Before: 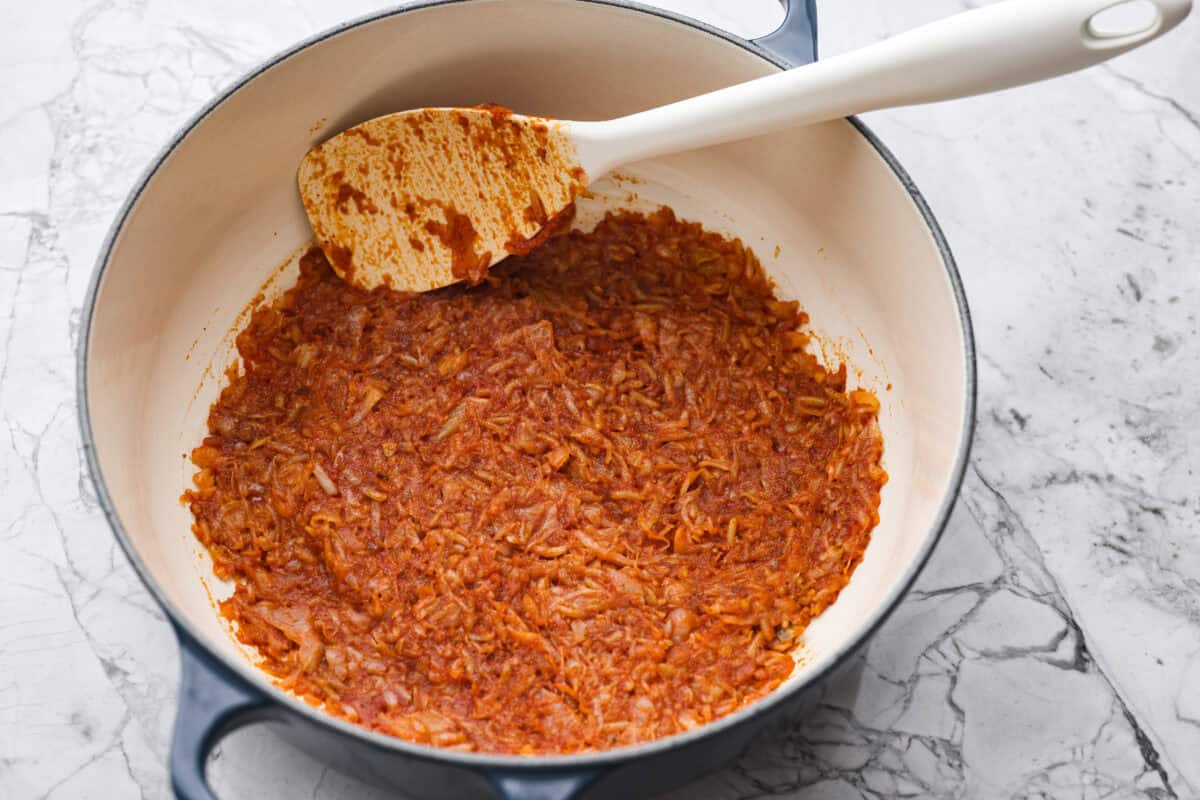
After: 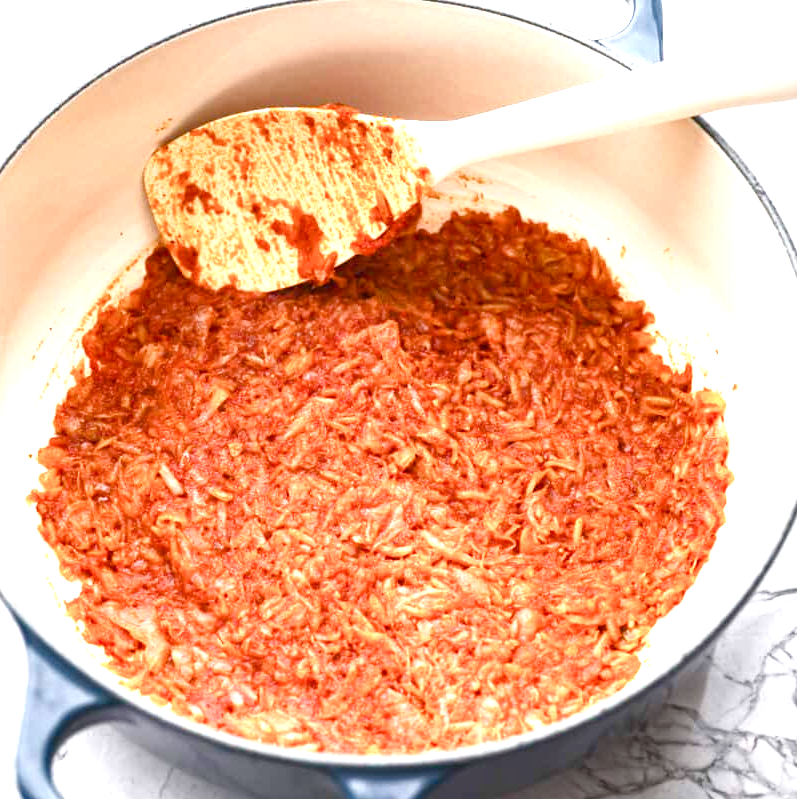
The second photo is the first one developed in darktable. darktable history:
crop and rotate: left 12.9%, right 20.636%
exposure: black level correction 0, exposure 1.372 EV, compensate highlight preservation false
color balance rgb: perceptual saturation grading › global saturation 20%, perceptual saturation grading › highlights -49.648%, perceptual saturation grading › shadows 24.862%
